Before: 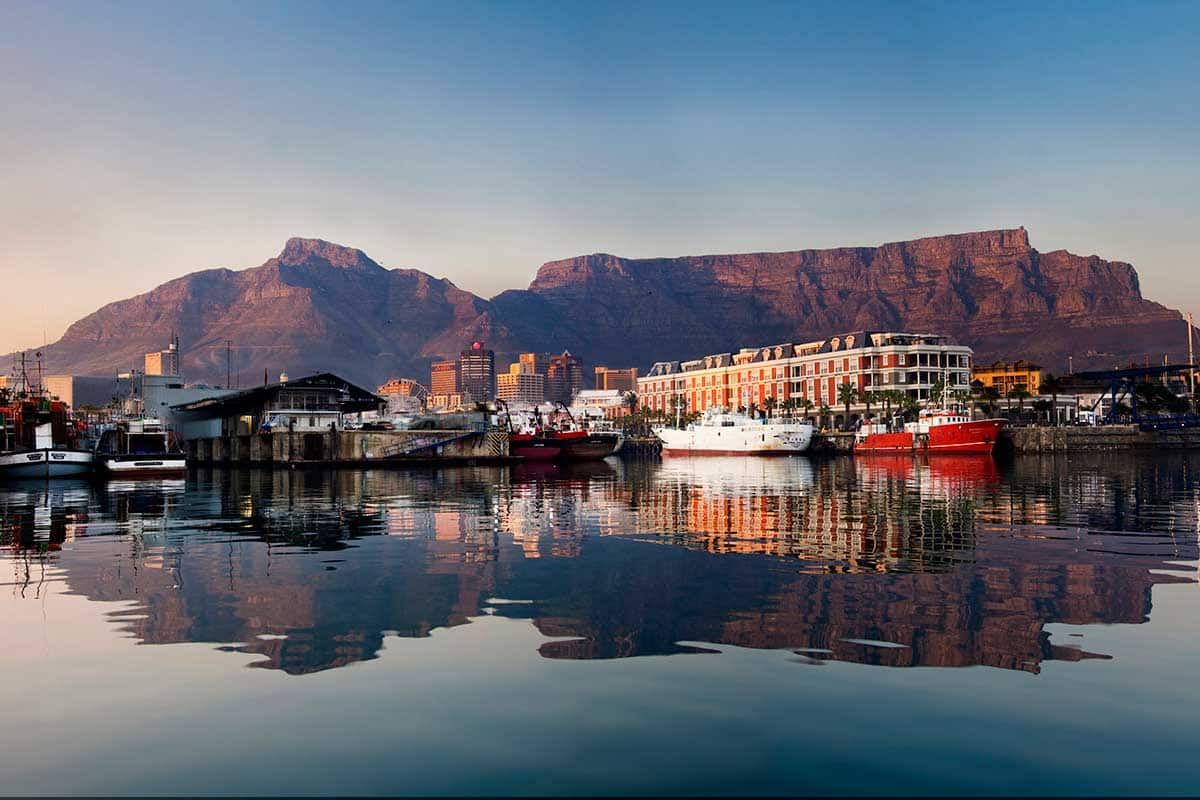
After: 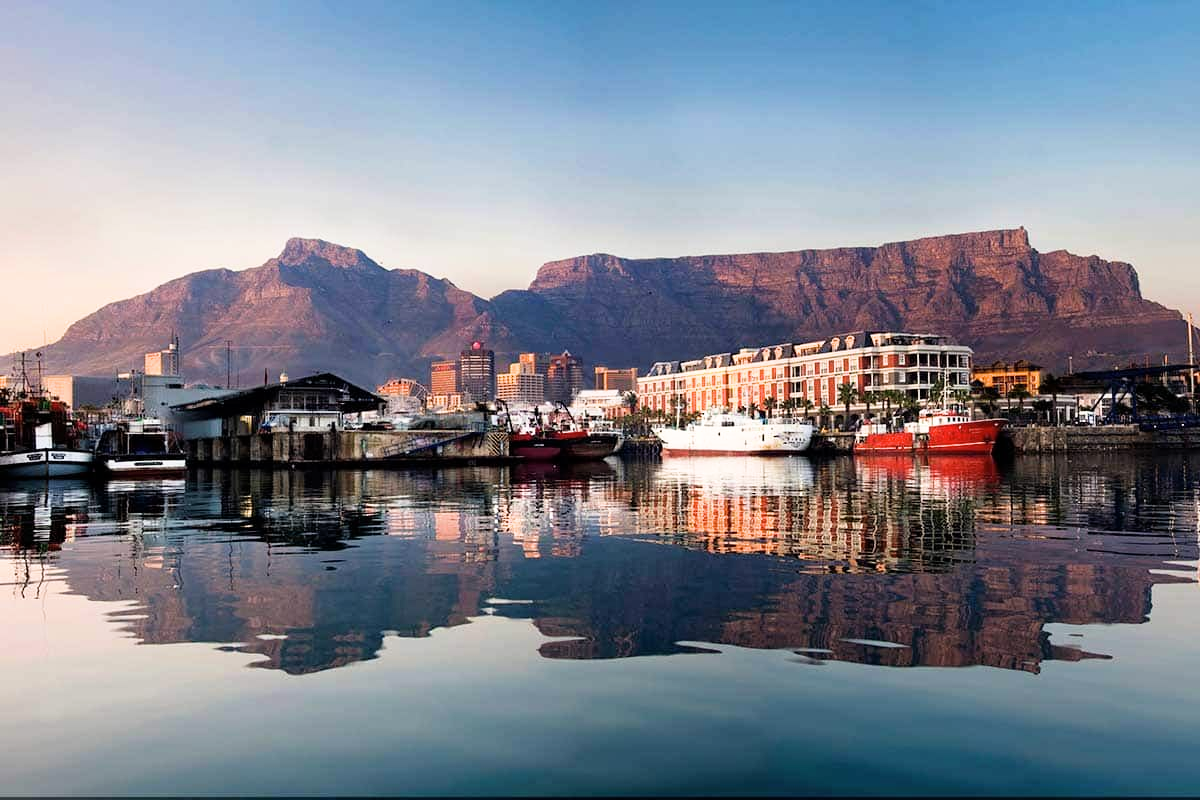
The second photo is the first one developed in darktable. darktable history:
filmic rgb: black relative exposure -9.5 EV, white relative exposure 3.02 EV, hardness 6.12
exposure: exposure 0.6 EV, compensate highlight preservation false
contrast brightness saturation: saturation -0.05
